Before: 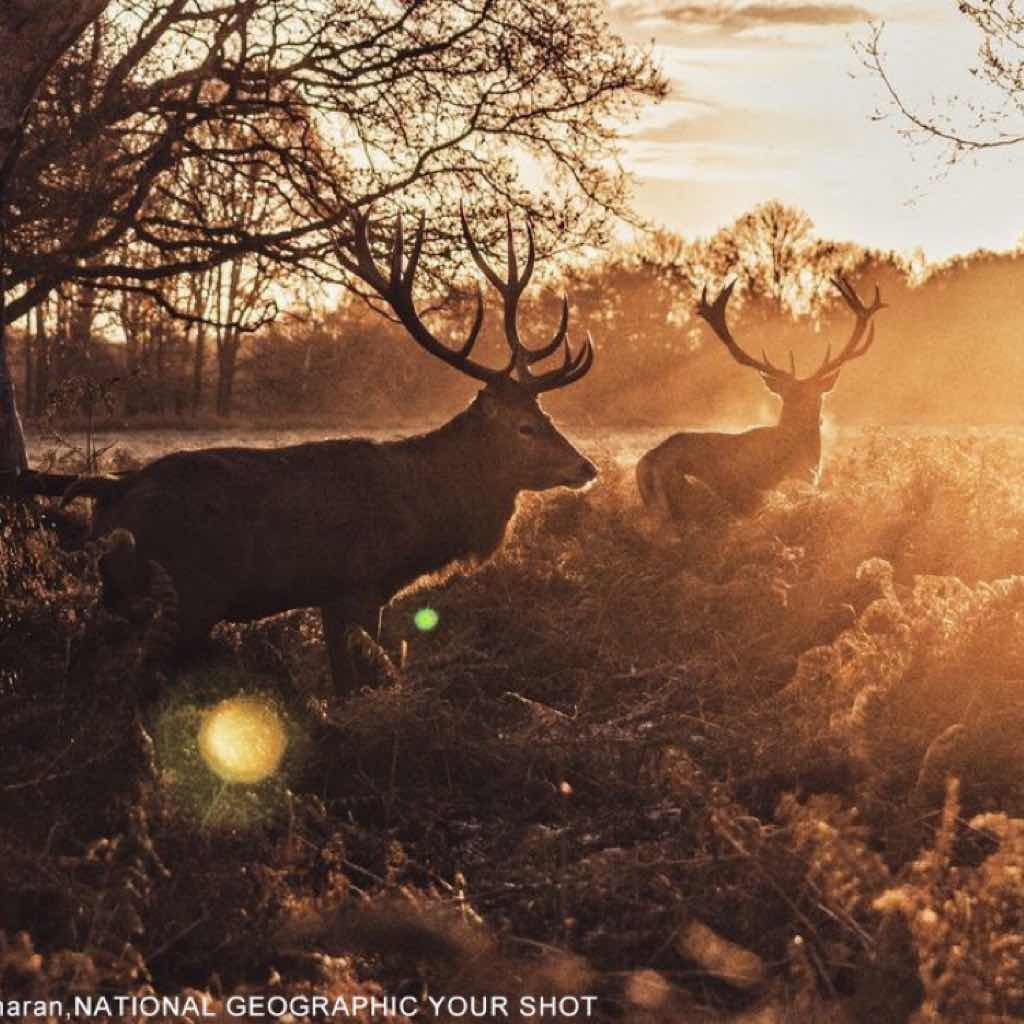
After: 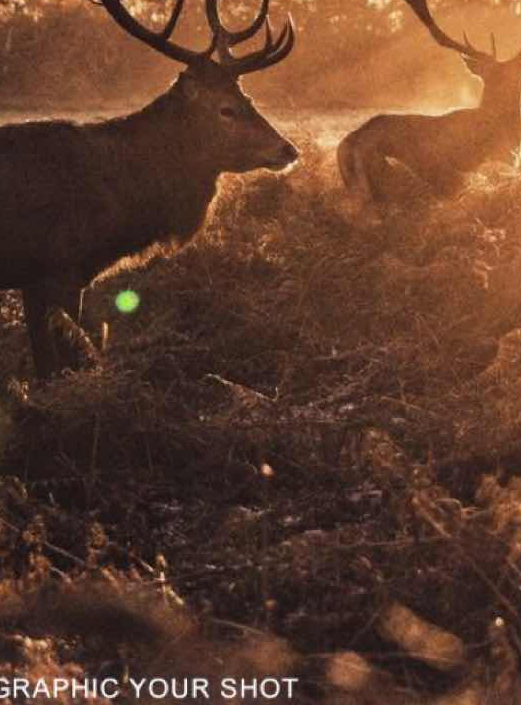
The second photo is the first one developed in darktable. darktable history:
crop and rotate: left 29.237%, top 31.152%, right 19.807%
bloom: size 5%, threshold 95%, strength 15%
